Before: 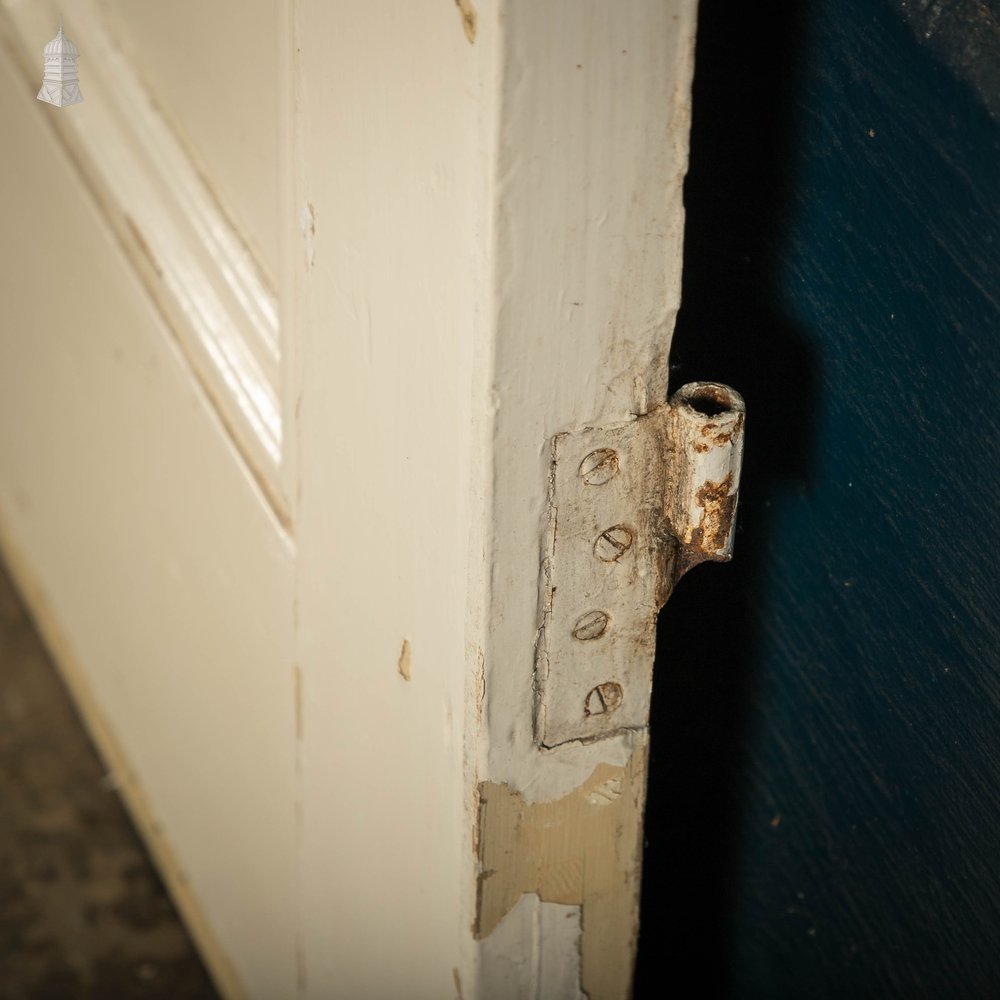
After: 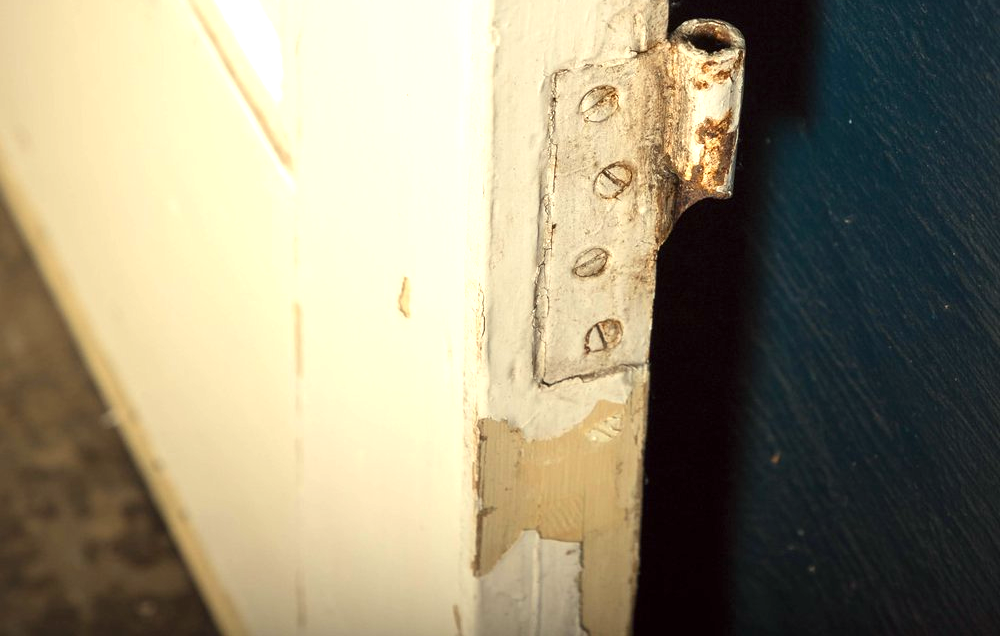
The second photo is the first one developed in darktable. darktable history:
exposure: black level correction 0, exposure 0.93 EV, compensate exposure bias true, compensate highlight preservation false
color correction: highlights a* -1.08, highlights b* 4.5, shadows a* 3.53
crop and rotate: top 36.388%
